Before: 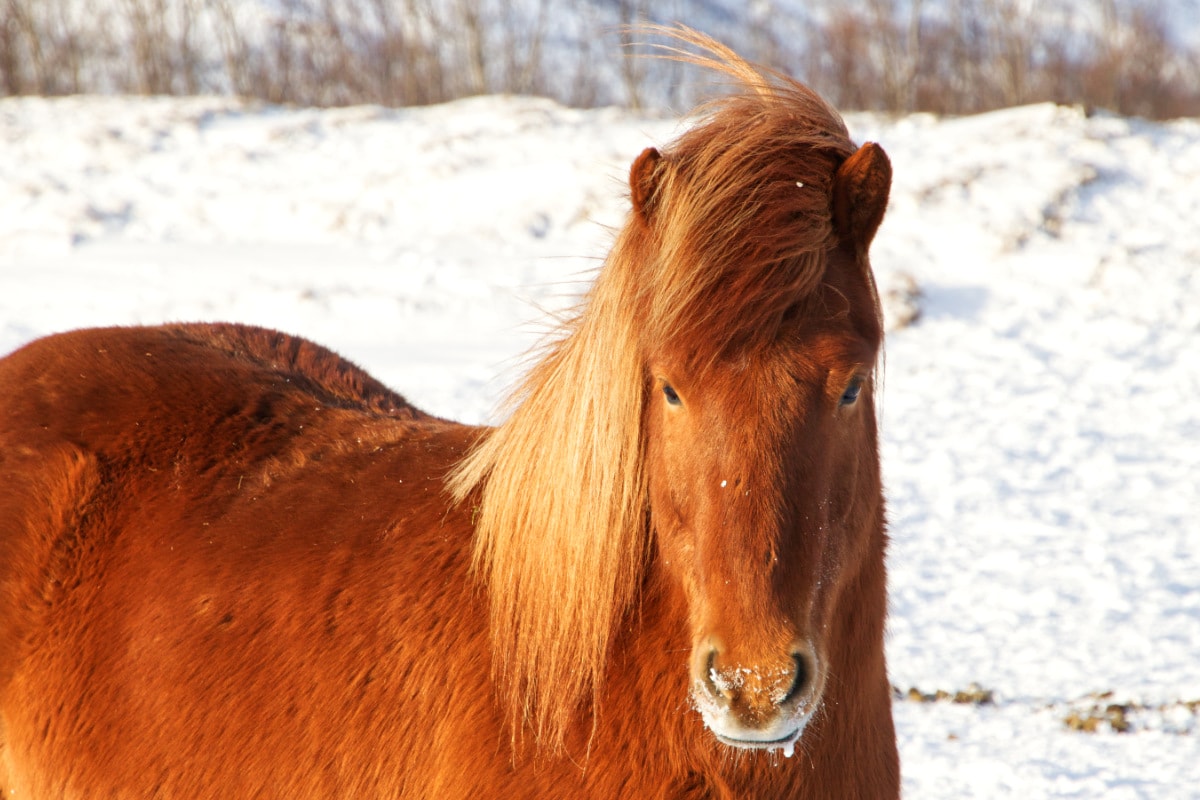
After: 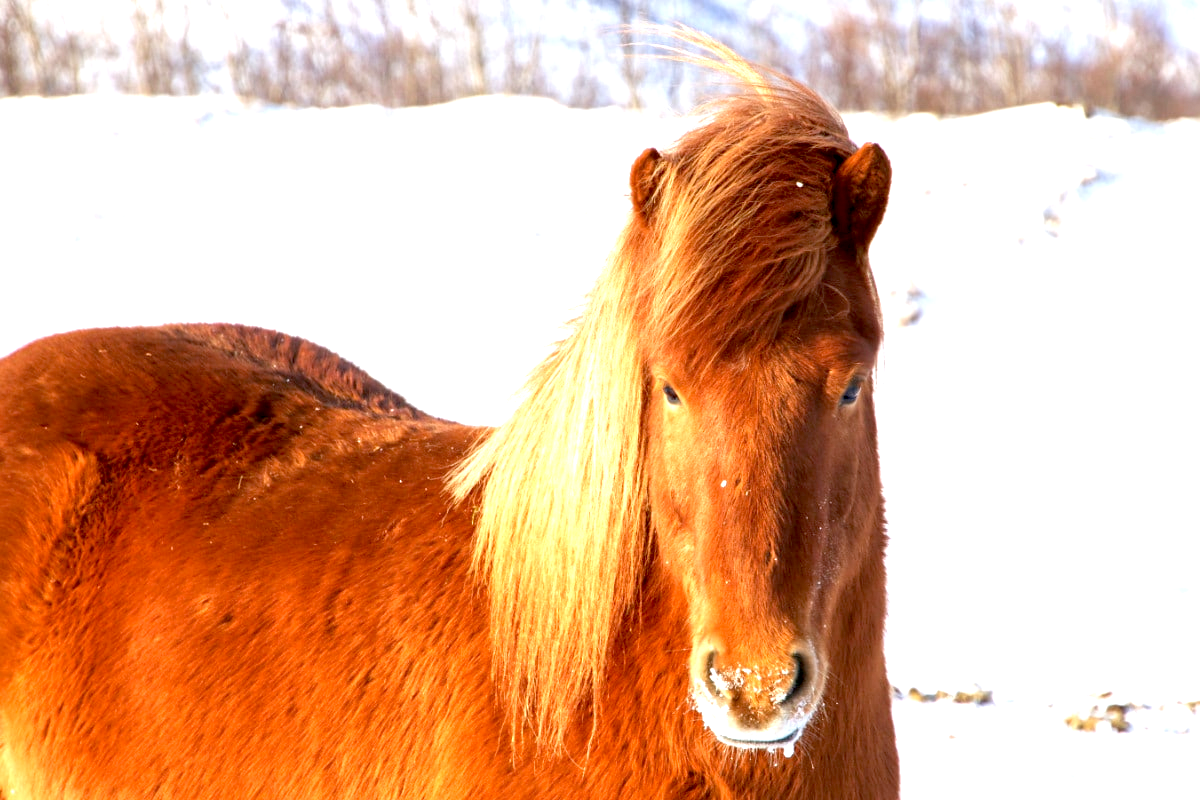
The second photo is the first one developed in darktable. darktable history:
exposure: black level correction 0.008, exposure 0.979 EV, compensate highlight preservation false
white balance: red 0.984, blue 1.059
